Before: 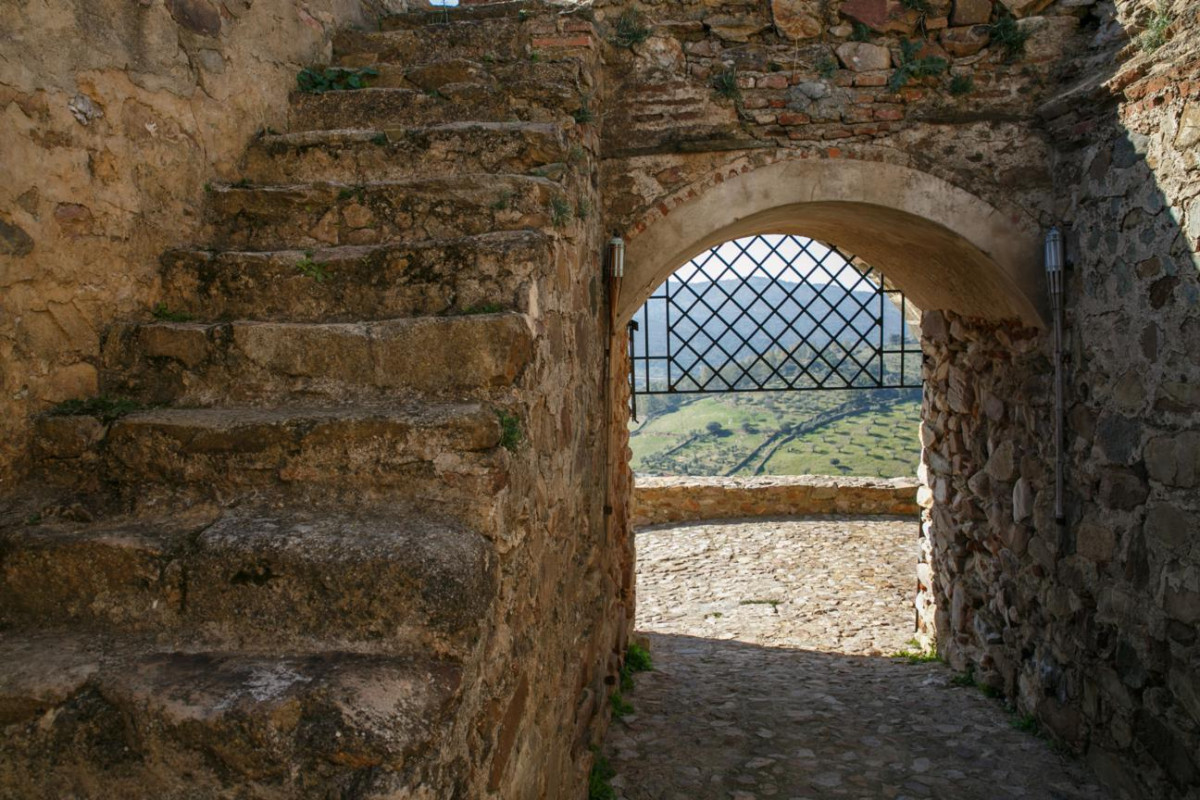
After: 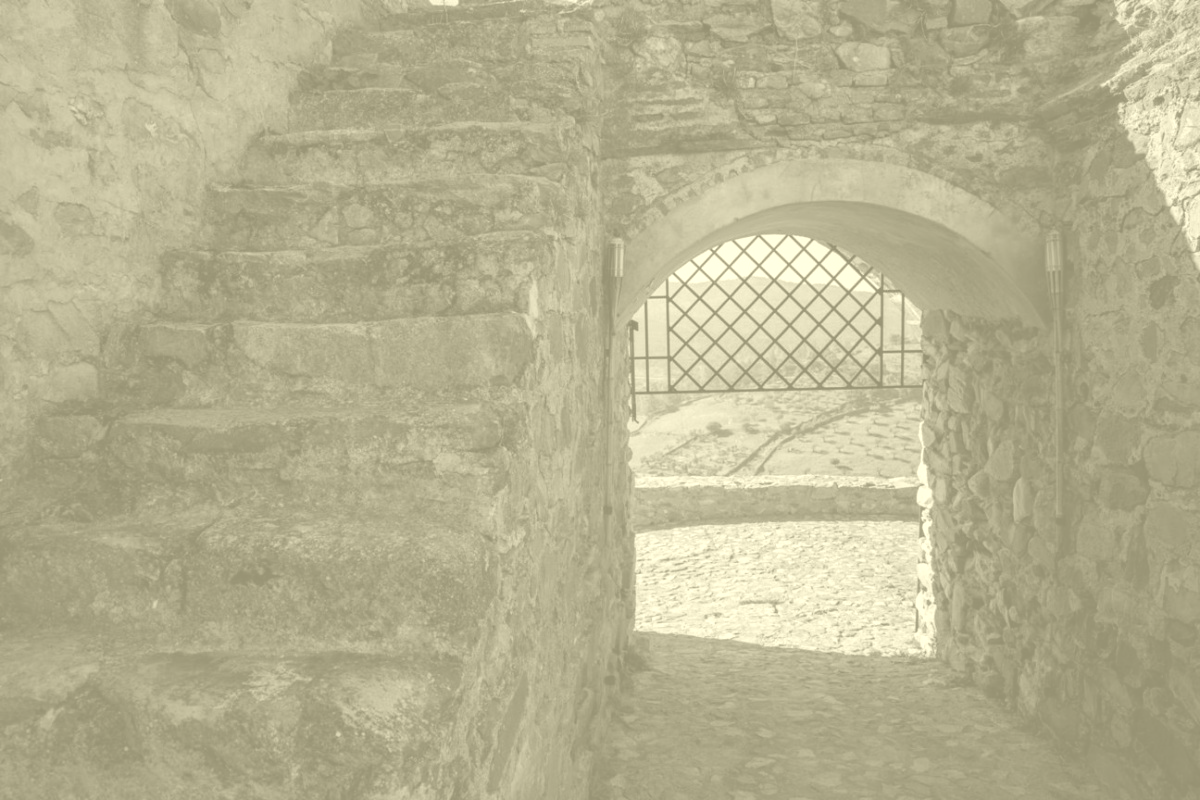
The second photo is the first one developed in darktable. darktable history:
color balance: lift [1.005, 0.99, 1.007, 1.01], gamma [1, 1.034, 1.032, 0.966], gain [0.873, 1.055, 1.067, 0.933]
colorize: hue 43.2°, saturation 40%, version 1
